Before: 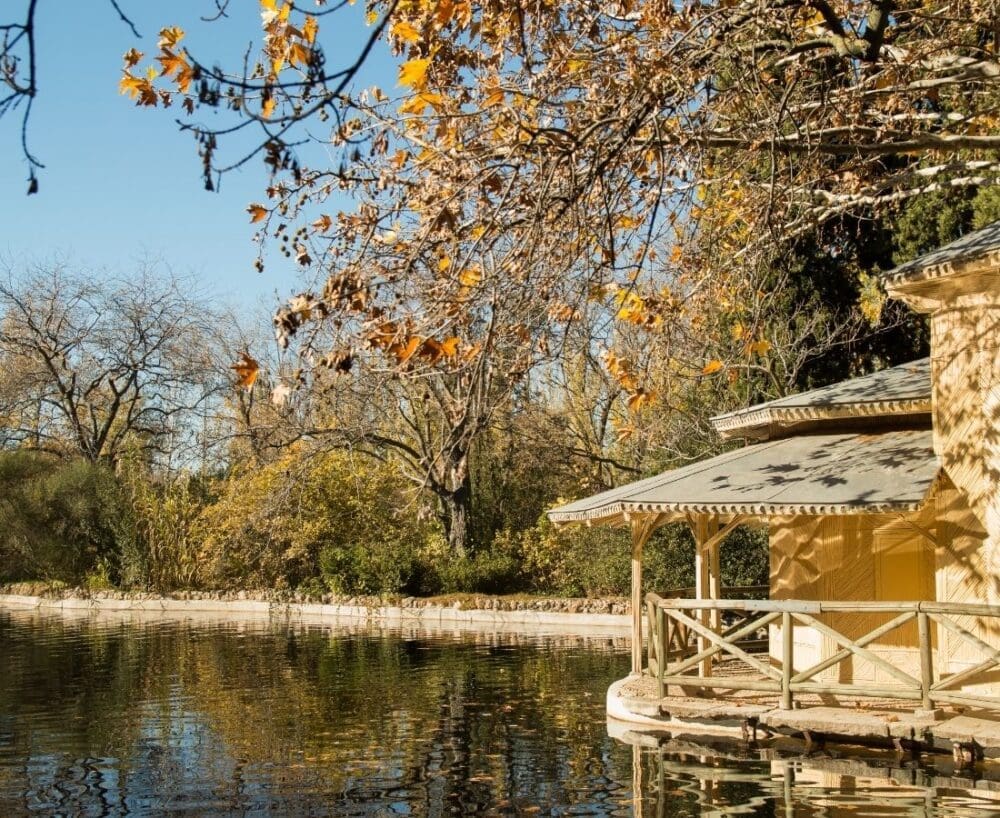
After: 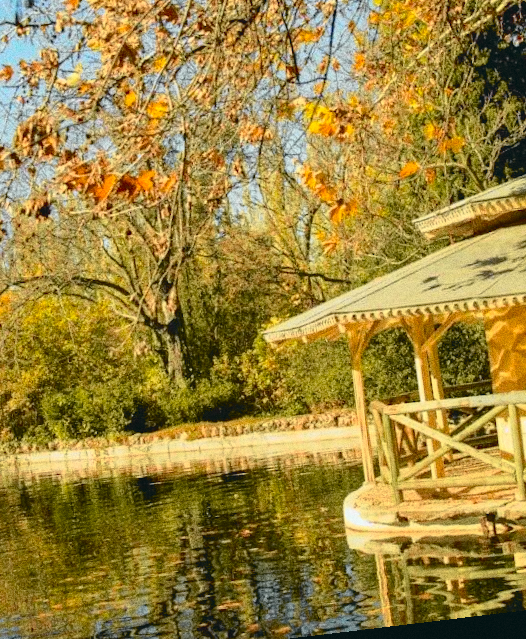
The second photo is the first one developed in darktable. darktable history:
color balance rgb: linear chroma grading › global chroma 6.48%, perceptual saturation grading › global saturation 12.96%, global vibrance 6.02%
crop: left 31.379%, top 24.658%, right 20.326%, bottom 6.628%
exposure: exposure 0.15 EV, compensate highlight preservation false
rotate and perspective: rotation -6.83°, automatic cropping off
shadows and highlights: on, module defaults
grain: coarseness 11.82 ISO, strength 36.67%, mid-tones bias 74.17%
tone curve: curves: ch0 [(0.001, 0.029) (0.084, 0.074) (0.162, 0.165) (0.304, 0.382) (0.466, 0.576) (0.654, 0.741) (0.848, 0.906) (0.984, 0.963)]; ch1 [(0, 0) (0.34, 0.235) (0.46, 0.46) (0.515, 0.502) (0.553, 0.567) (0.764, 0.815) (1, 1)]; ch2 [(0, 0) (0.44, 0.458) (0.479, 0.492) (0.524, 0.507) (0.547, 0.579) (0.673, 0.712) (1, 1)], color space Lab, independent channels, preserve colors none
